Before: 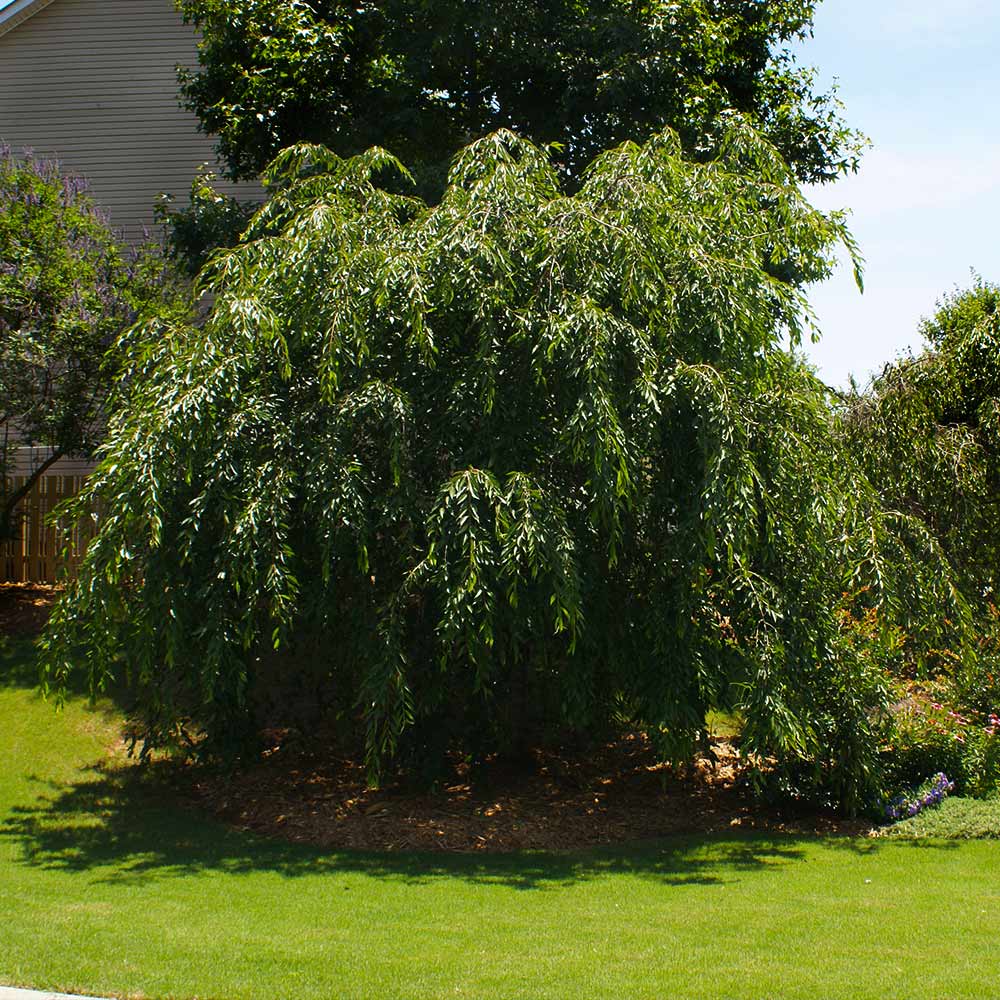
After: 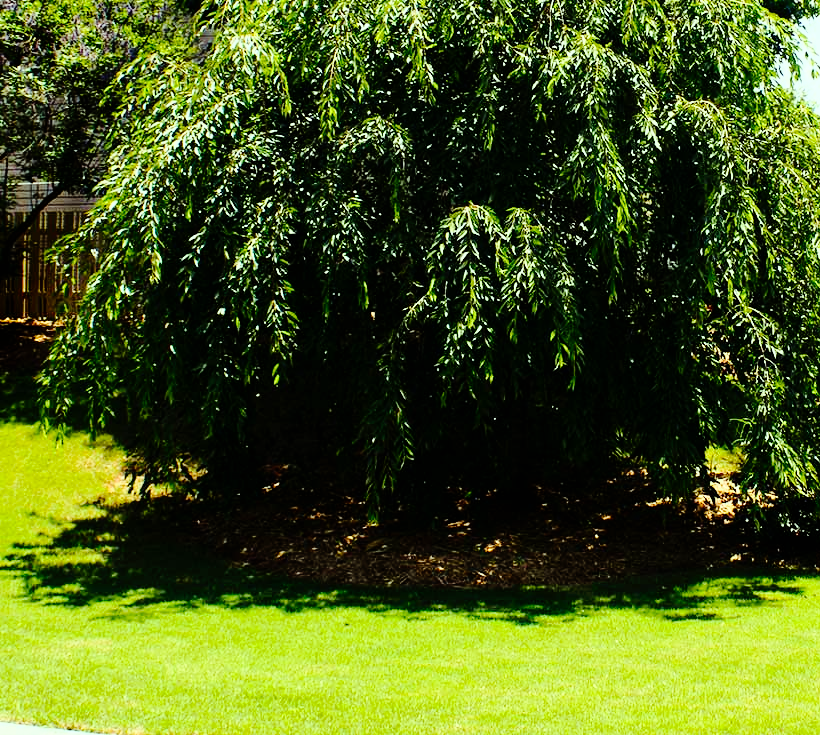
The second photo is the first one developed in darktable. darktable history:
color correction: highlights a* -8.47, highlights b* 3.57
crop: top 26.48%, right 17.999%
base curve: curves: ch0 [(0, 0) (0.028, 0.03) (0.121, 0.232) (0.46, 0.748) (0.859, 0.968) (1, 1)]
tone curve: curves: ch0 [(0, 0) (0.003, 0) (0.011, 0.001) (0.025, 0.003) (0.044, 0.005) (0.069, 0.012) (0.1, 0.023) (0.136, 0.039) (0.177, 0.088) (0.224, 0.15) (0.277, 0.24) (0.335, 0.337) (0.399, 0.437) (0.468, 0.535) (0.543, 0.629) (0.623, 0.71) (0.709, 0.782) (0.801, 0.856) (0.898, 0.94) (1, 1)], preserve colors none
